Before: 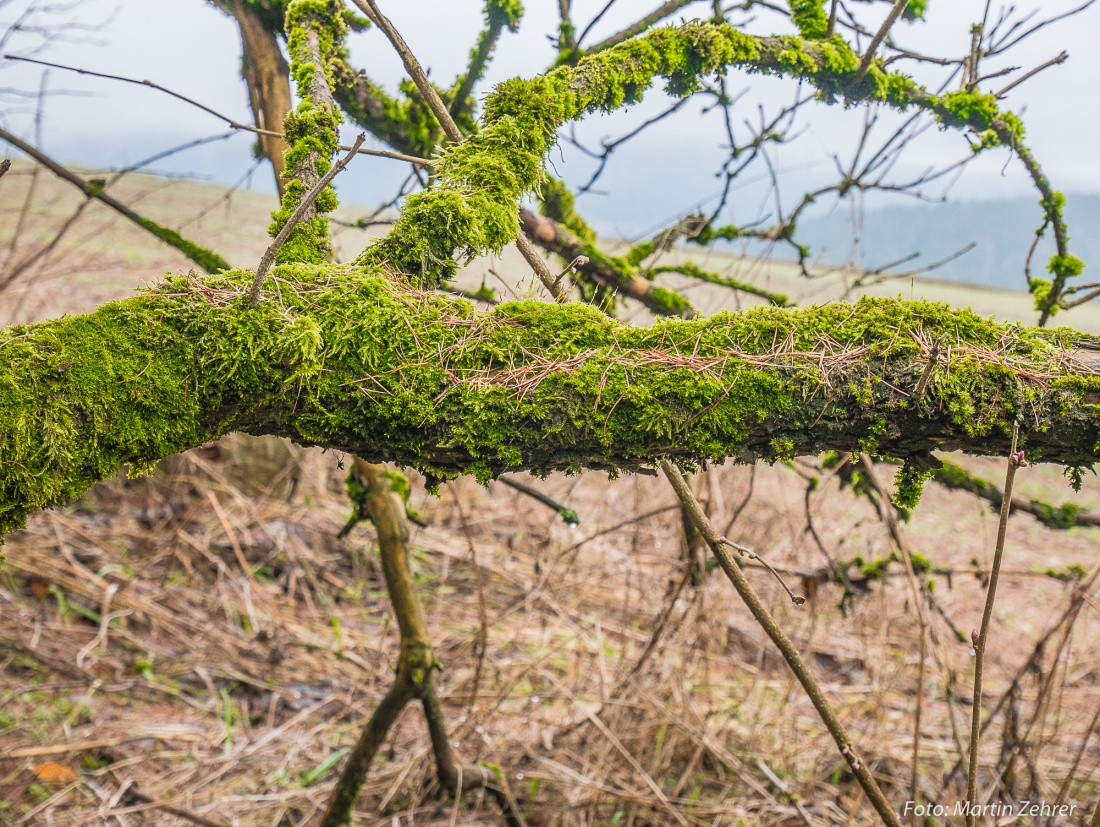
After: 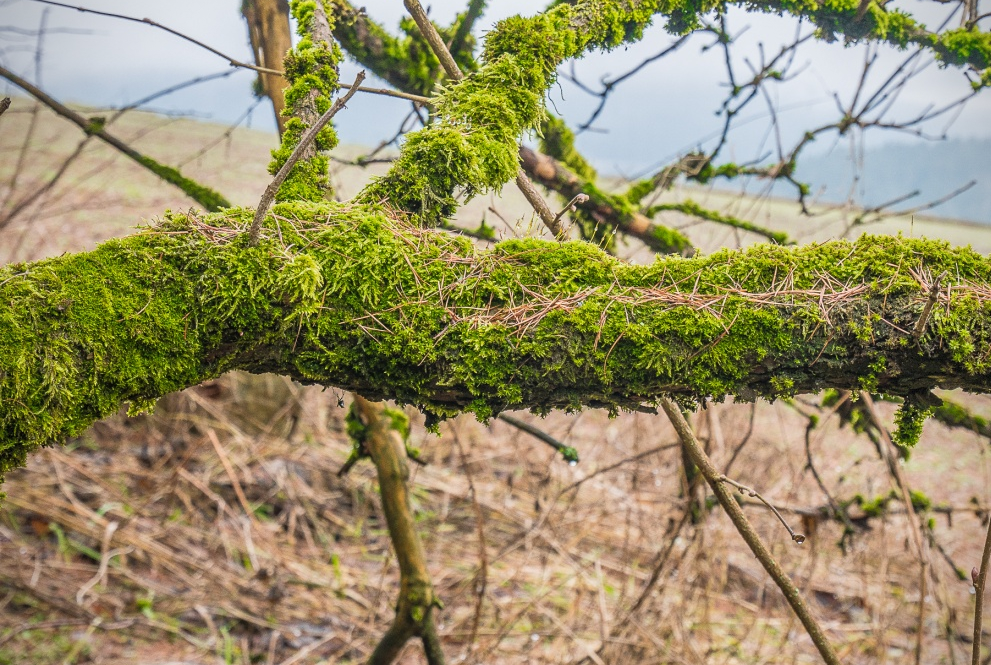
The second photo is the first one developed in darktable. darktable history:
crop: top 7.533%, right 9.857%, bottom 11.984%
vignetting: fall-off radius 60.93%, saturation -0.031, dithering 8-bit output, unbound false
